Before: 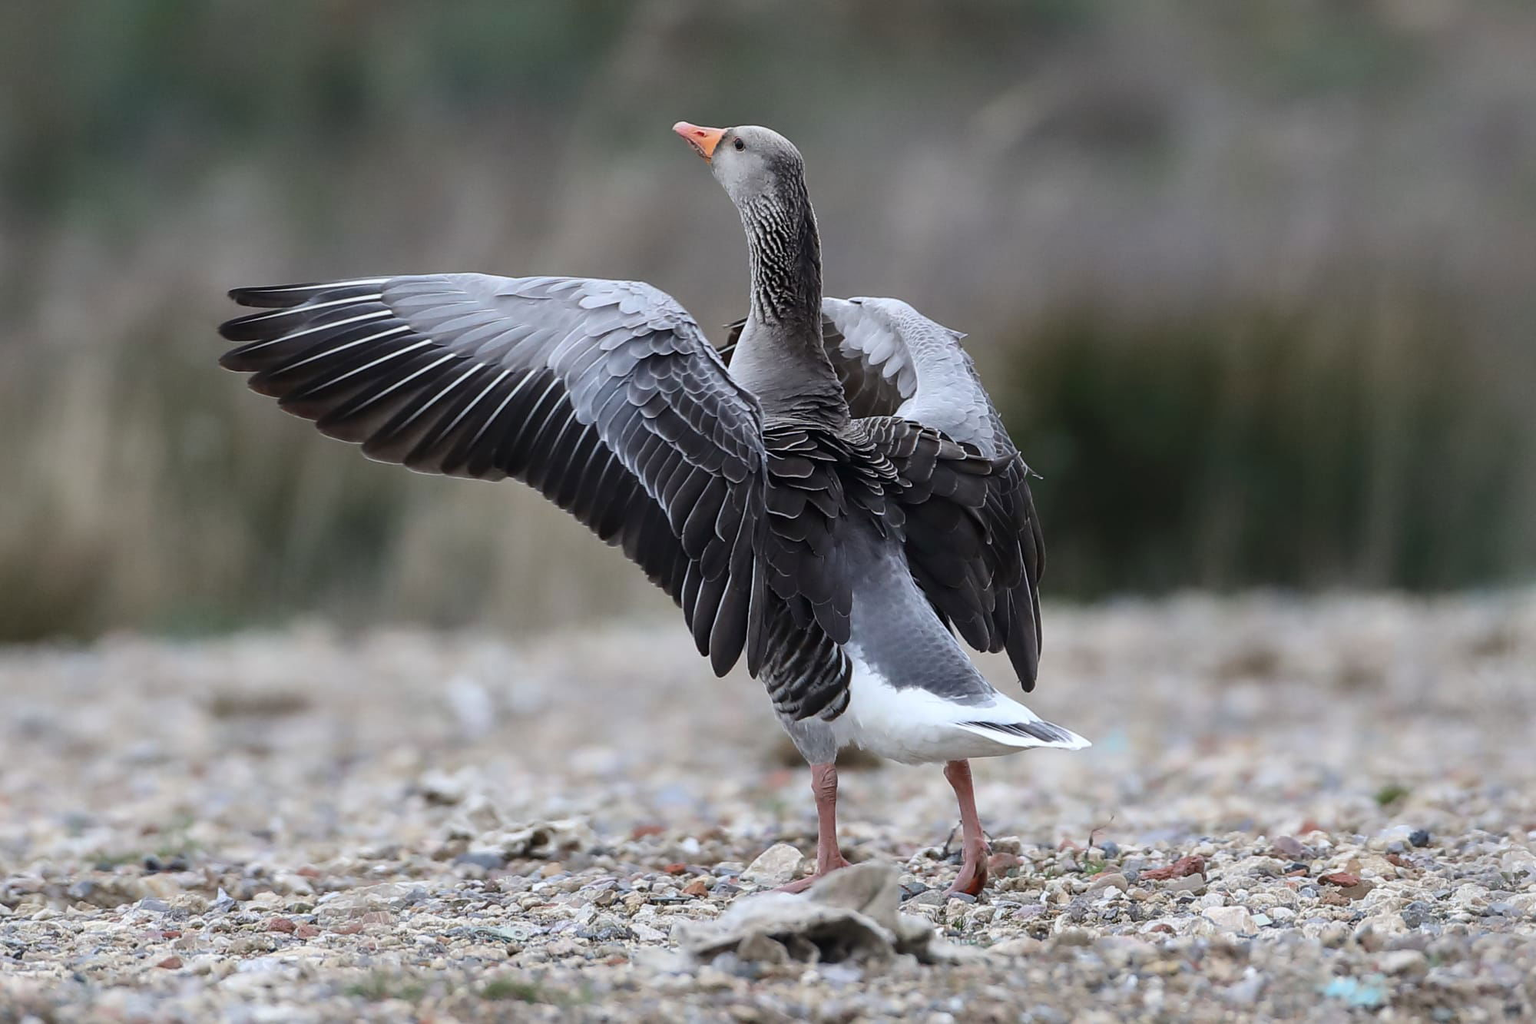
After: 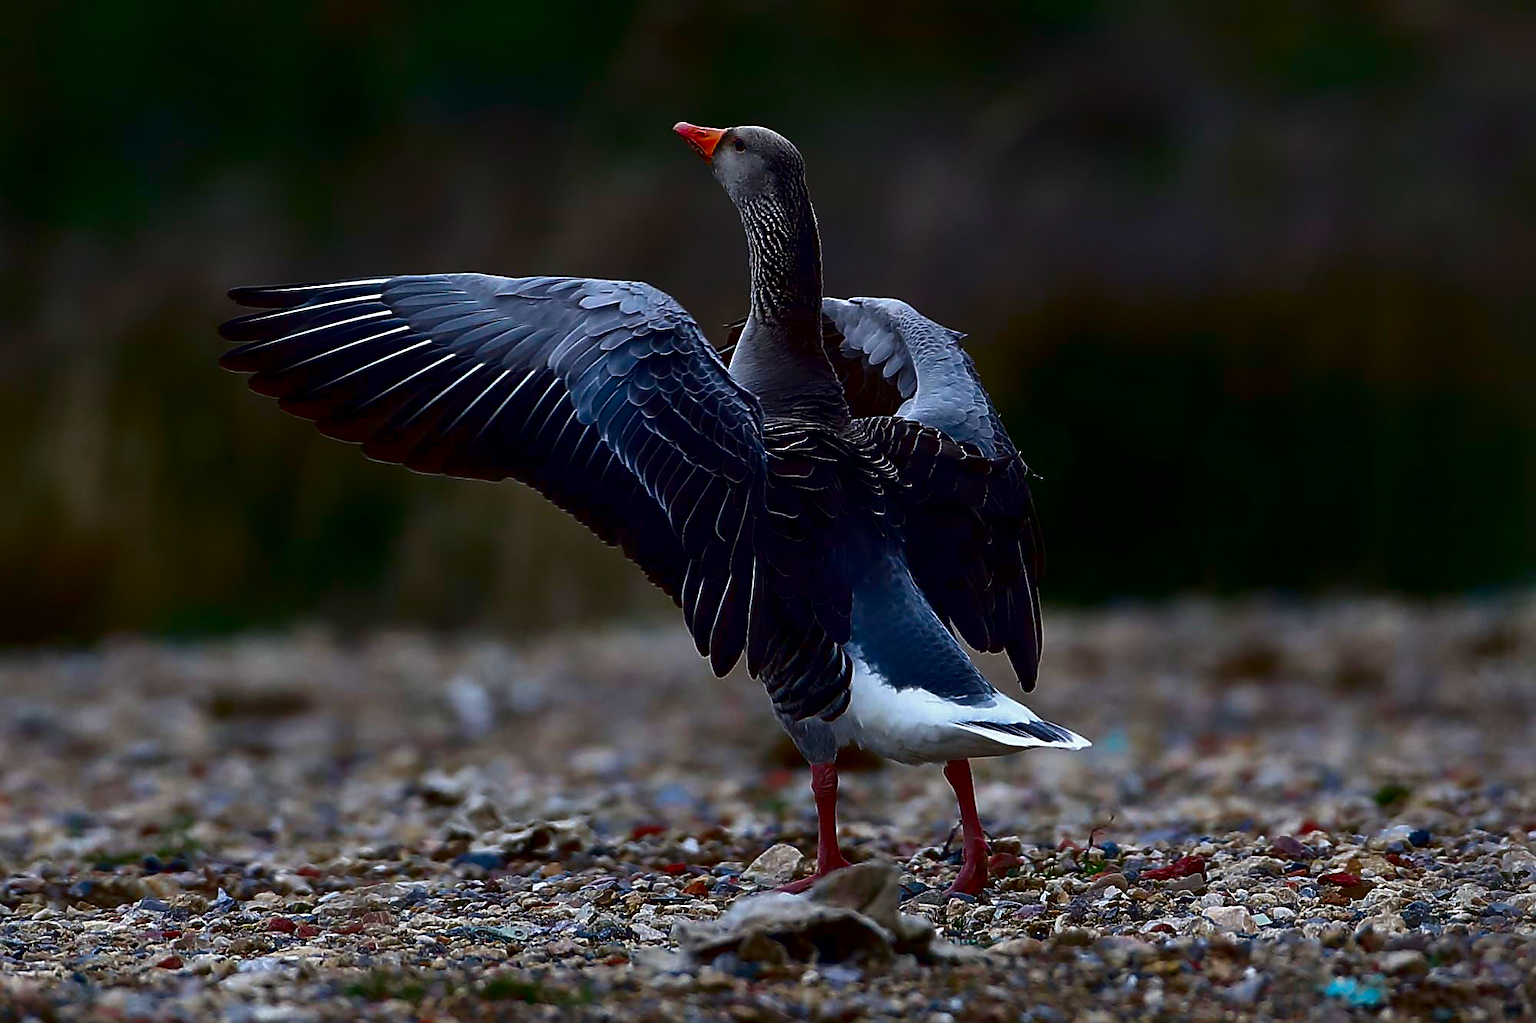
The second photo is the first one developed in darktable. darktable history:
sharpen: on, module defaults
contrast brightness saturation: brightness -0.994, saturation 0.99
